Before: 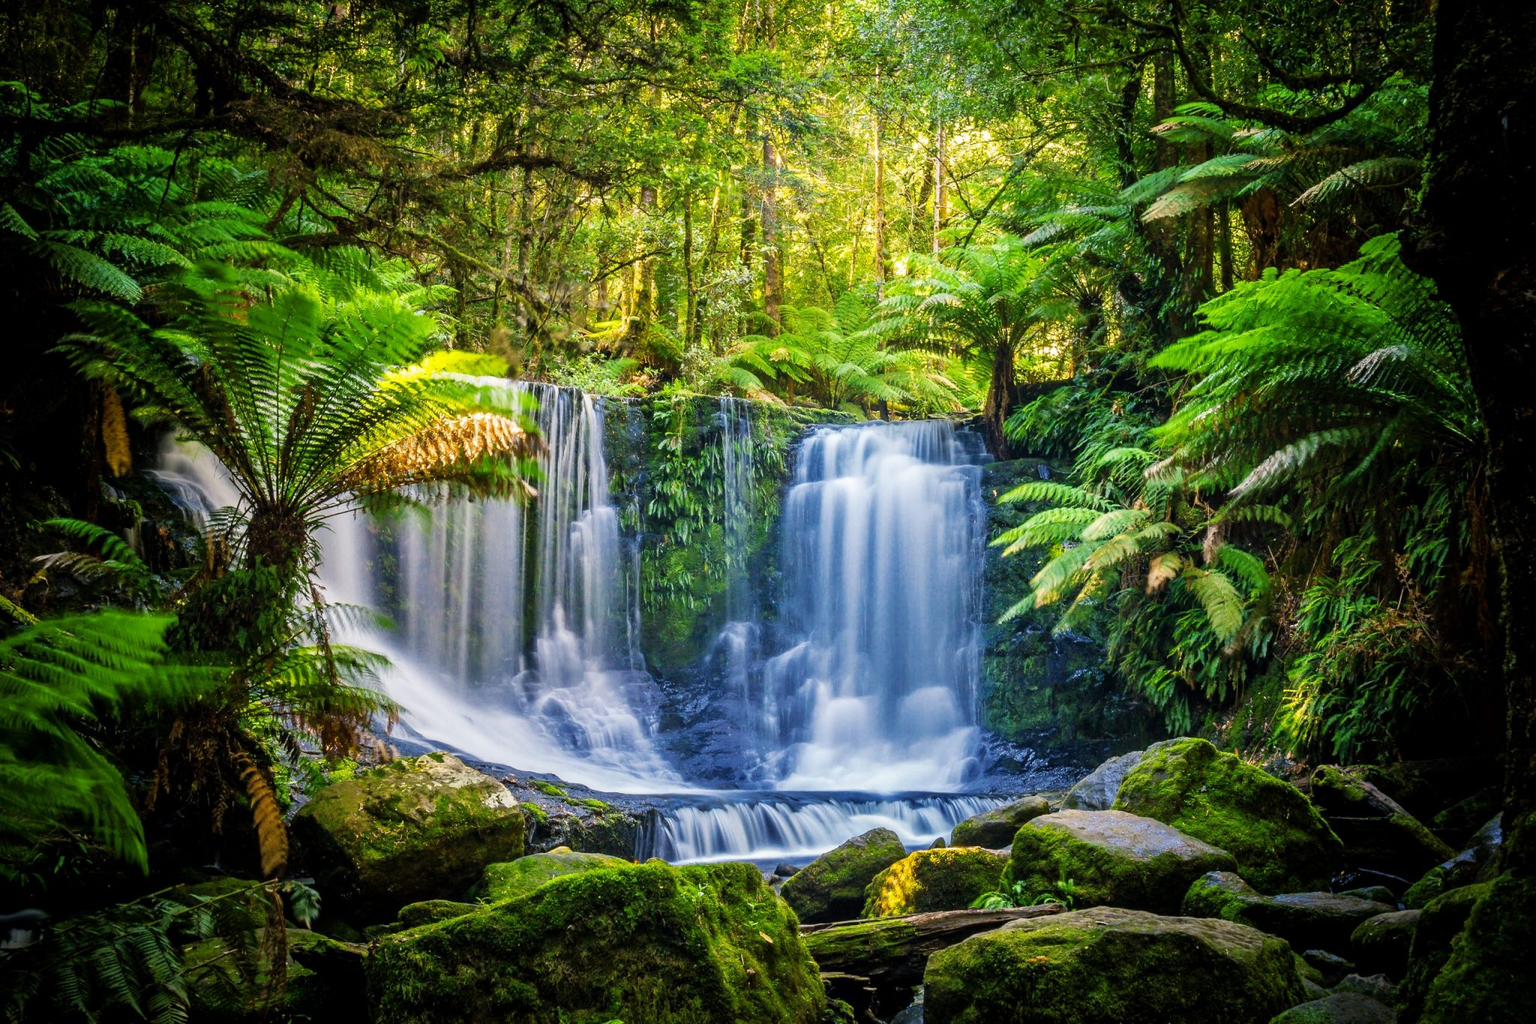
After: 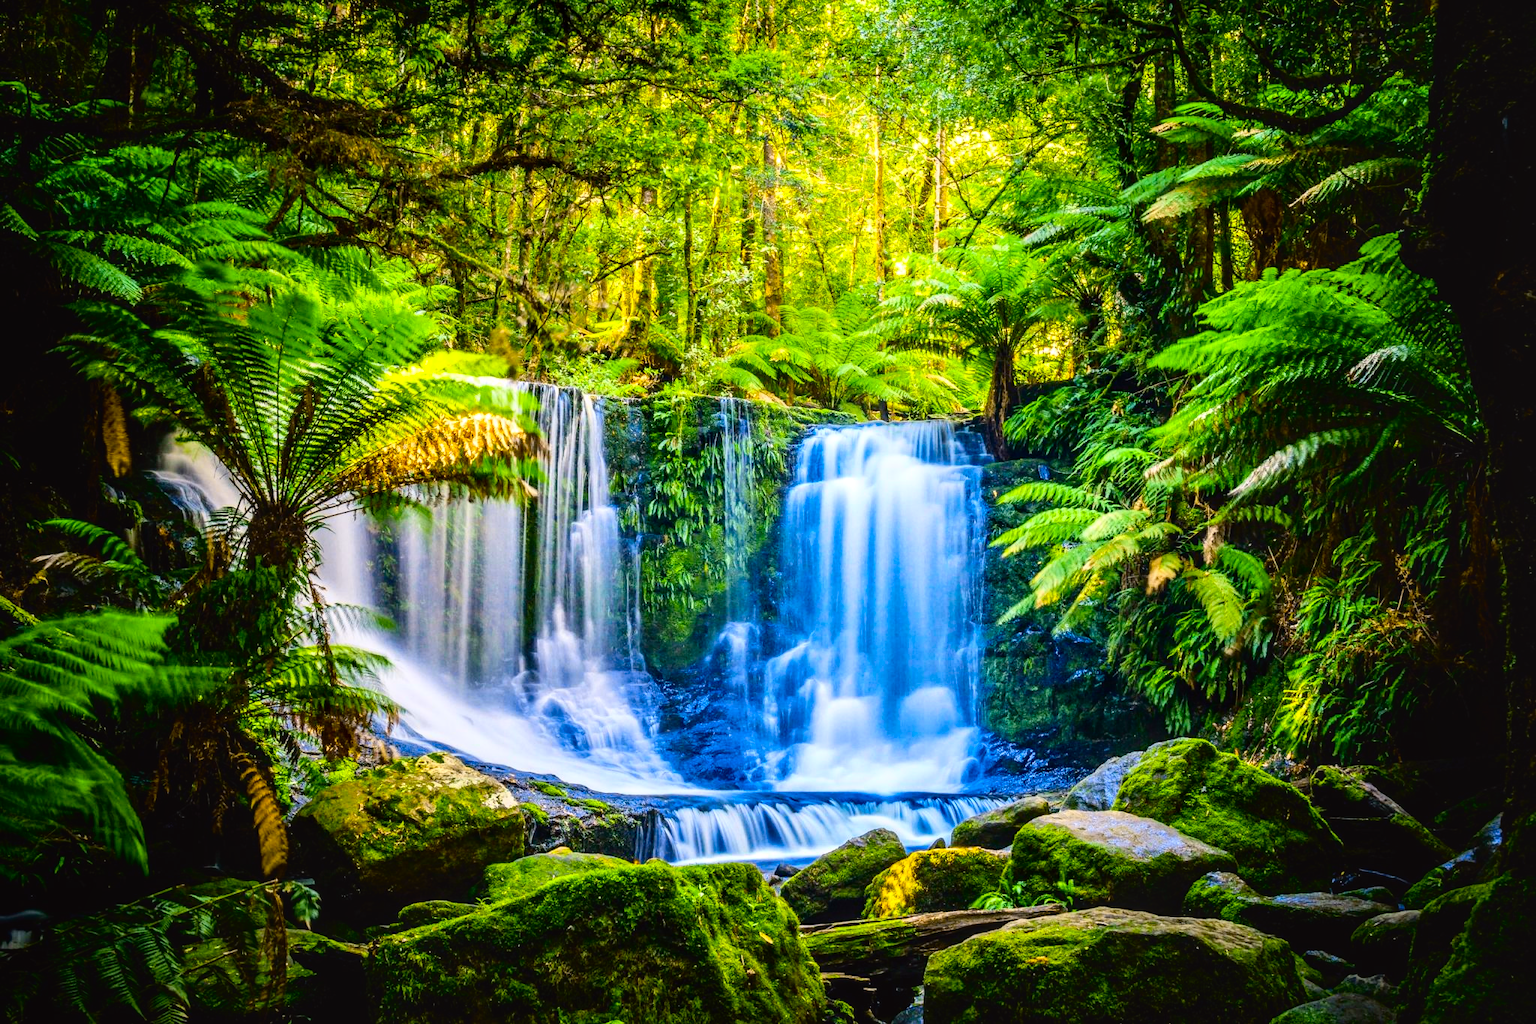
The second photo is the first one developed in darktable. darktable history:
tone curve: curves: ch0 [(0, 0.023) (0.087, 0.065) (0.184, 0.168) (0.45, 0.54) (0.57, 0.683) (0.722, 0.825) (0.877, 0.948) (1, 1)]; ch1 [(0, 0) (0.388, 0.369) (0.45, 0.43) (0.505, 0.509) (0.534, 0.528) (0.657, 0.655) (1, 1)]; ch2 [(0, 0) (0.314, 0.223) (0.427, 0.405) (0.5, 0.5) (0.55, 0.566) (0.625, 0.657) (1, 1)], color space Lab, independent channels, preserve colors none
color balance rgb: perceptual saturation grading › global saturation 34.05%, global vibrance 5.56%
local contrast: on, module defaults
